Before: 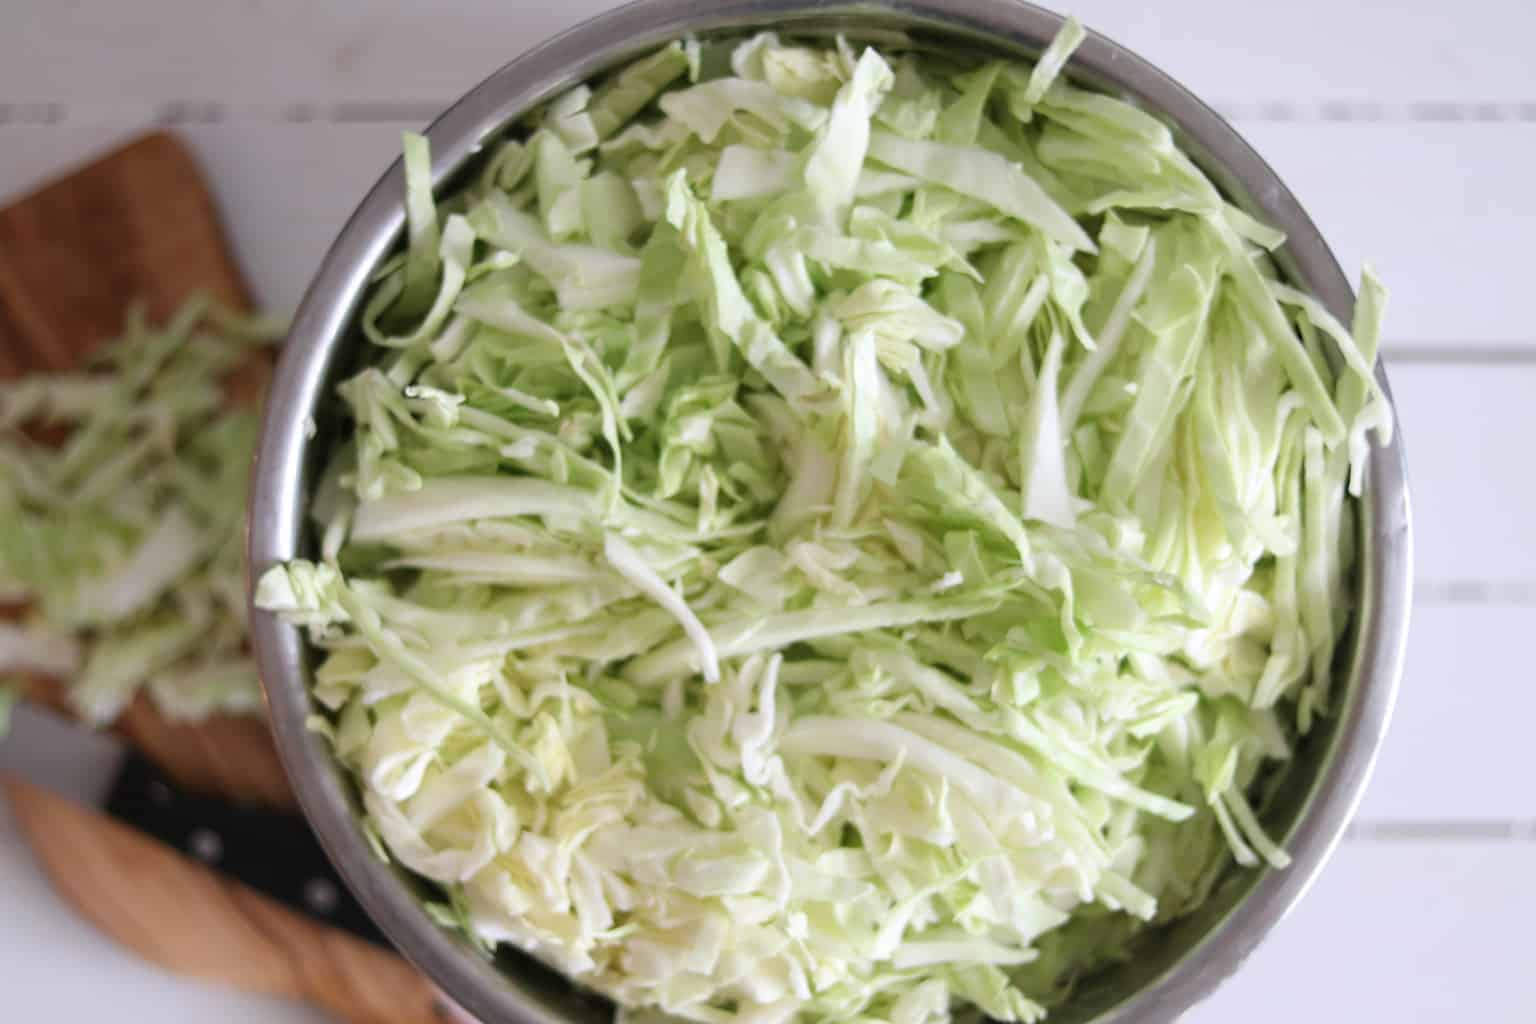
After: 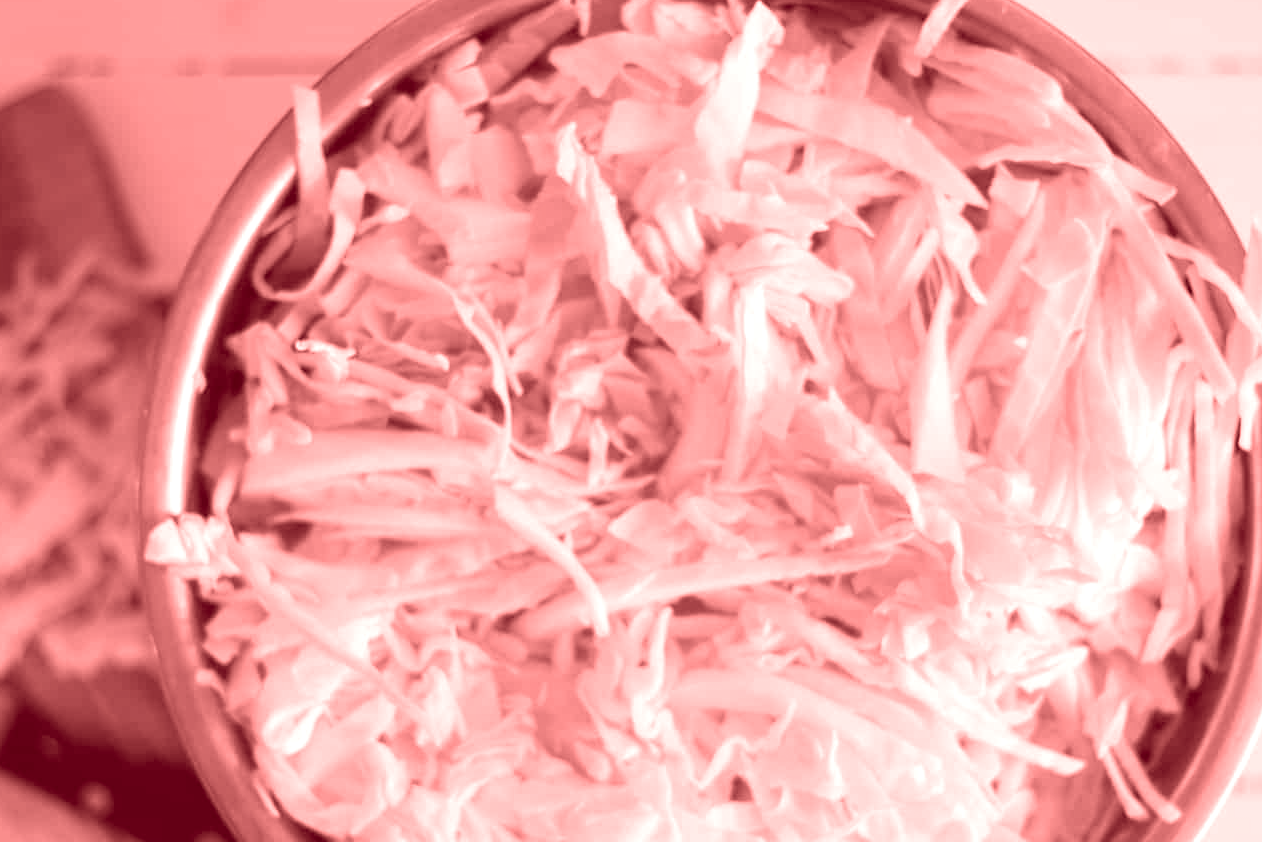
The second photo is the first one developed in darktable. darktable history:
tone equalizer: on, module defaults
color calibration: illuminant as shot in camera, x 0.363, y 0.385, temperature 4528.04 K
colorize: saturation 60%, source mix 100%
crop and rotate: left 7.196%, top 4.574%, right 10.605%, bottom 13.178%
